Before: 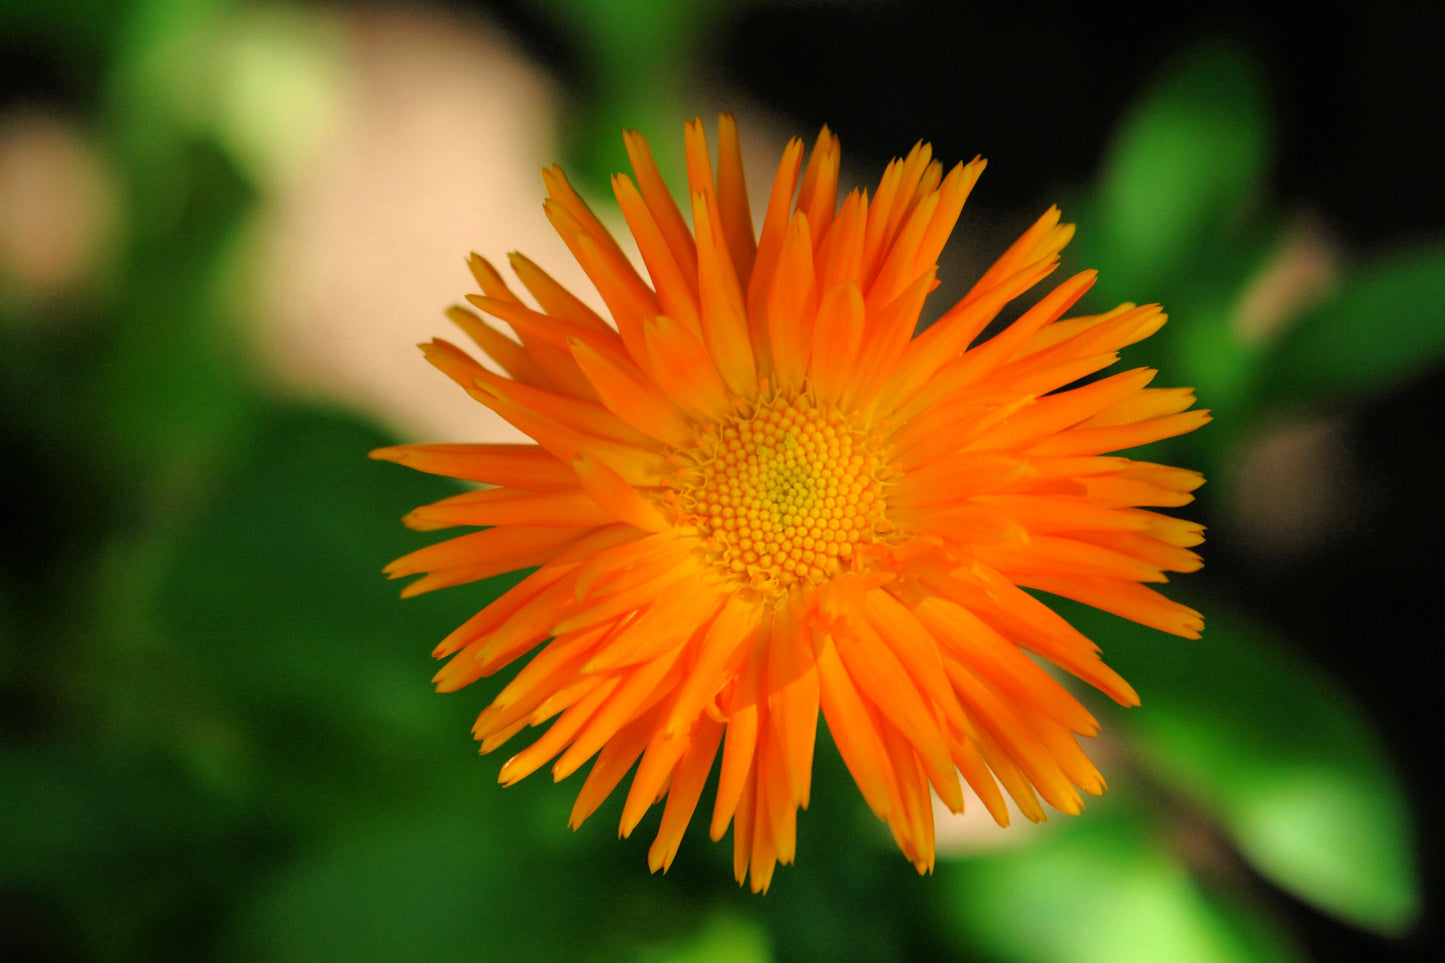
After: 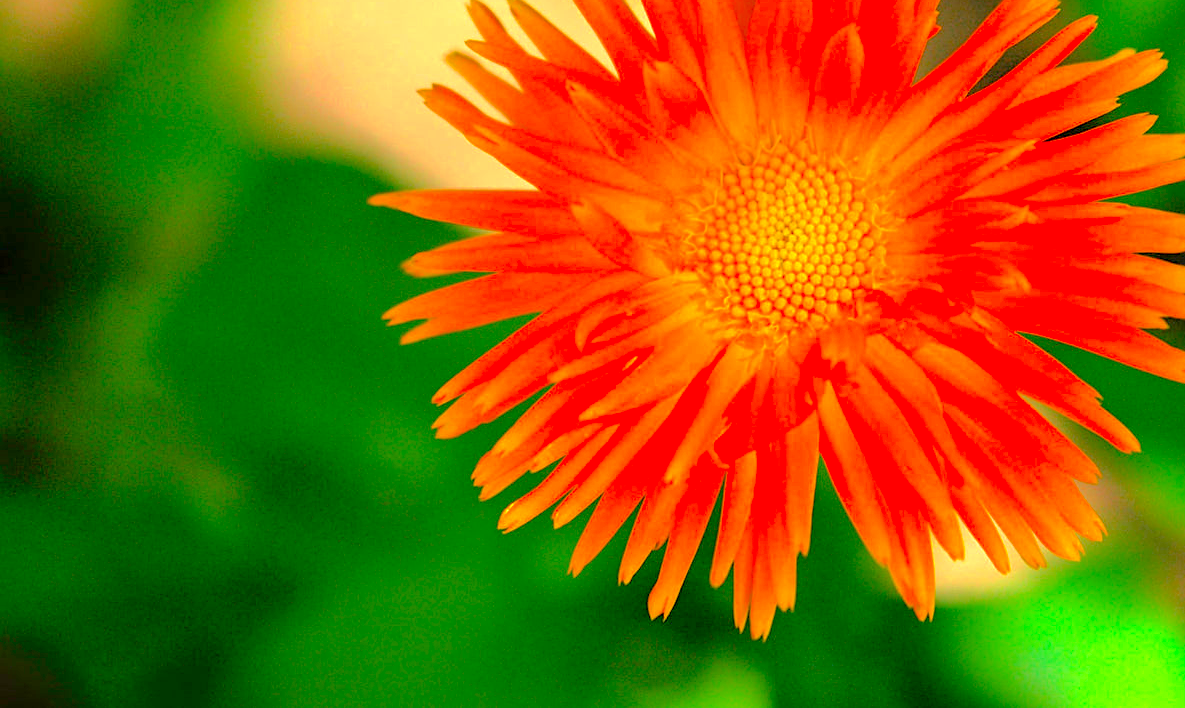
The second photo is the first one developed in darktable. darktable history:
crop: top 26.463%, right 17.947%
sharpen: on, module defaults
tone curve: curves: ch0 [(0, 0) (0.004, 0.008) (0.077, 0.156) (0.169, 0.29) (0.774, 0.774) (1, 1)], preserve colors none
color correction: highlights b* -0.055, saturation 1.85
exposure: exposure 0.609 EV, compensate highlight preservation false
